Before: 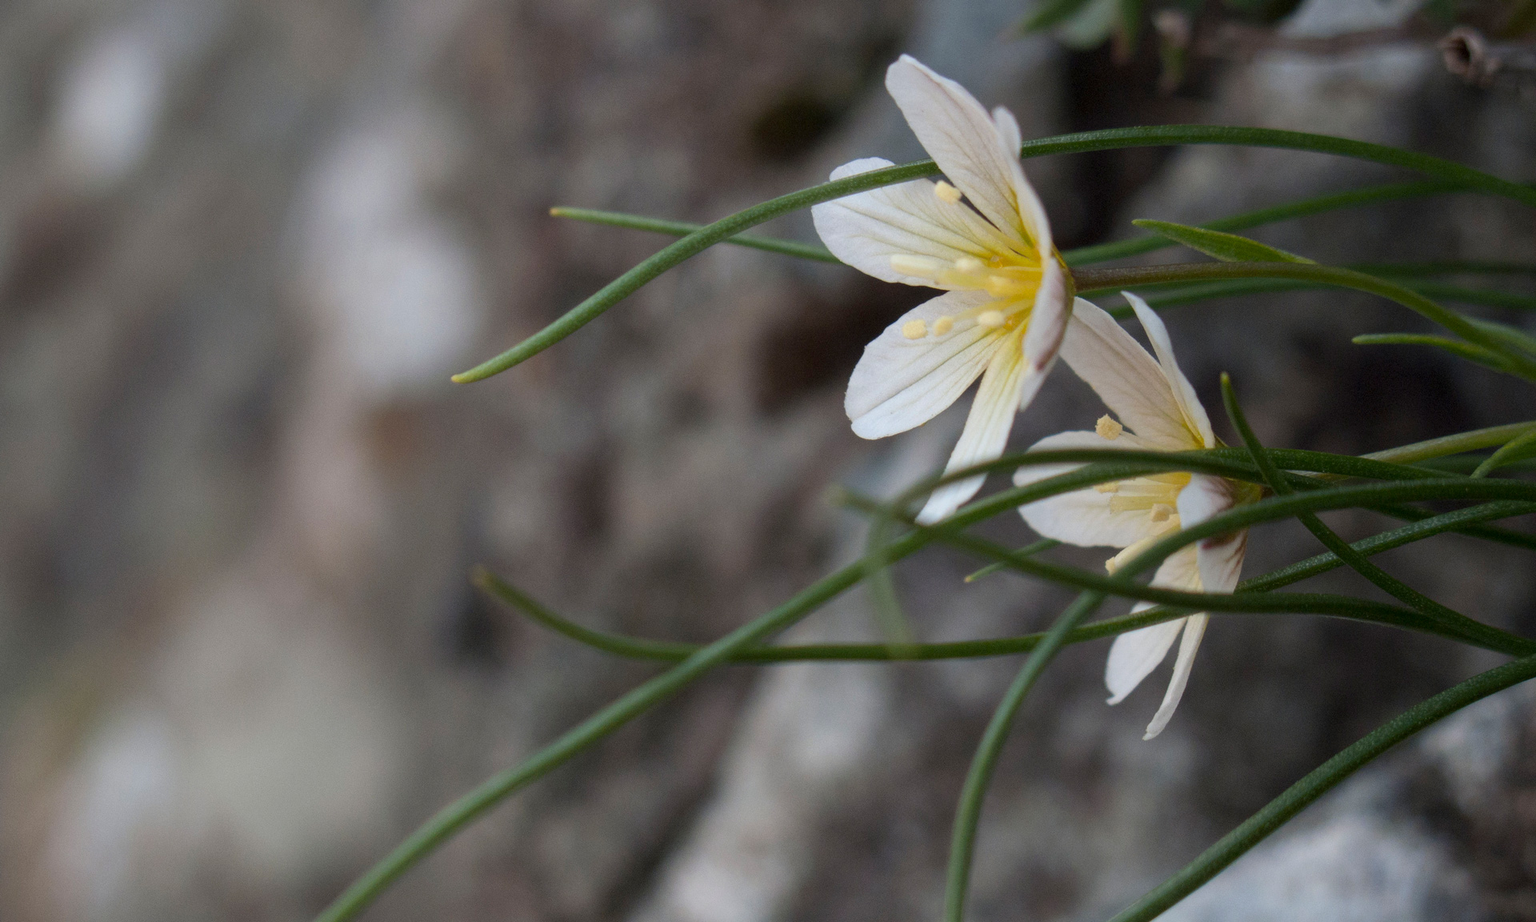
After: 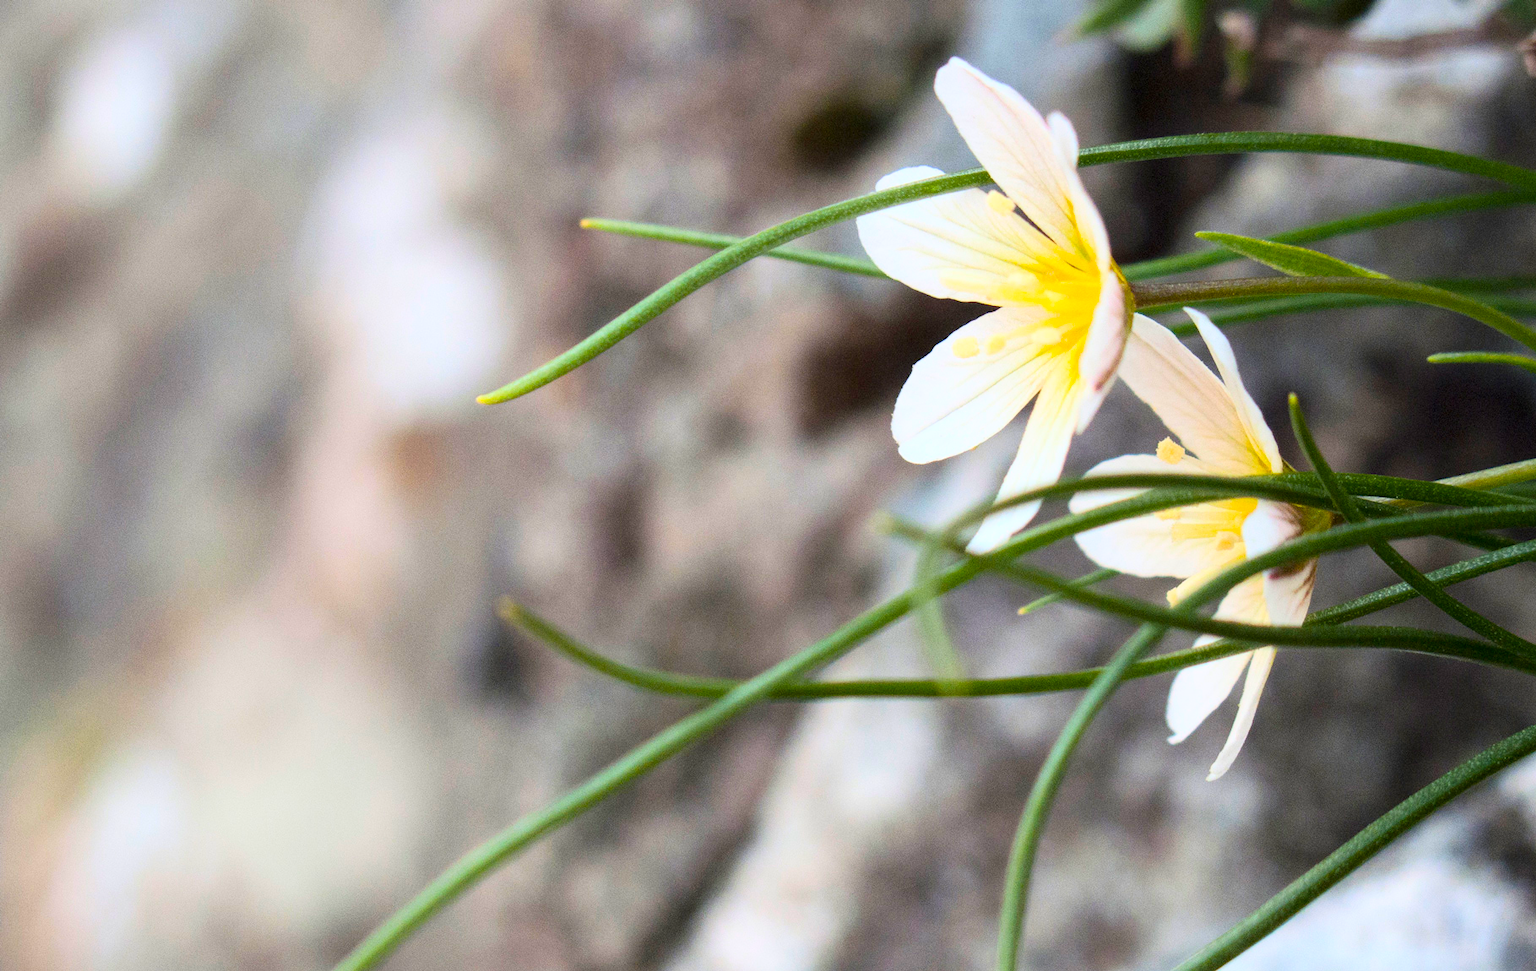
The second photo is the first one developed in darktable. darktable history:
color correction: highlights b* 0.052
exposure: compensate highlight preservation false
crop and rotate: right 5.215%
color balance rgb: power › luminance 1.644%, perceptual saturation grading › global saturation 31.28%, perceptual brilliance grading › highlights 9.631%, perceptual brilliance grading › mid-tones 4.932%, contrast -19.422%
base curve: curves: ch0 [(0, 0) (0.007, 0.004) (0.027, 0.03) (0.046, 0.07) (0.207, 0.54) (0.442, 0.872) (0.673, 0.972) (1, 1)]
